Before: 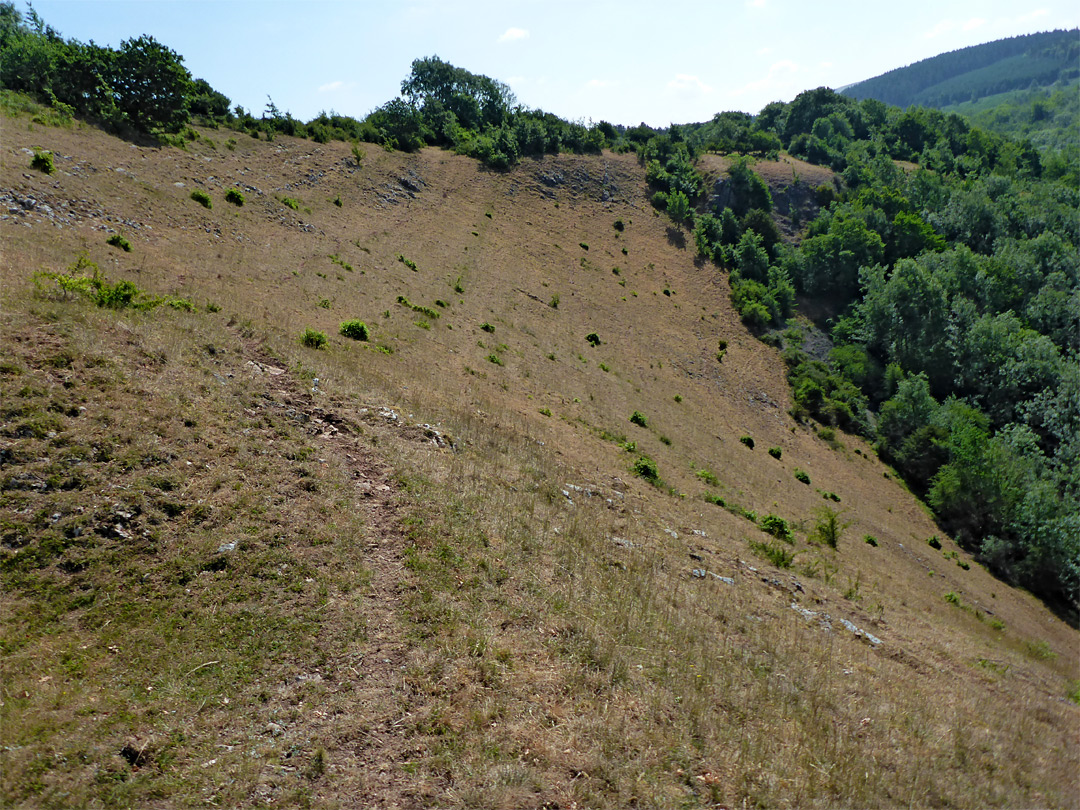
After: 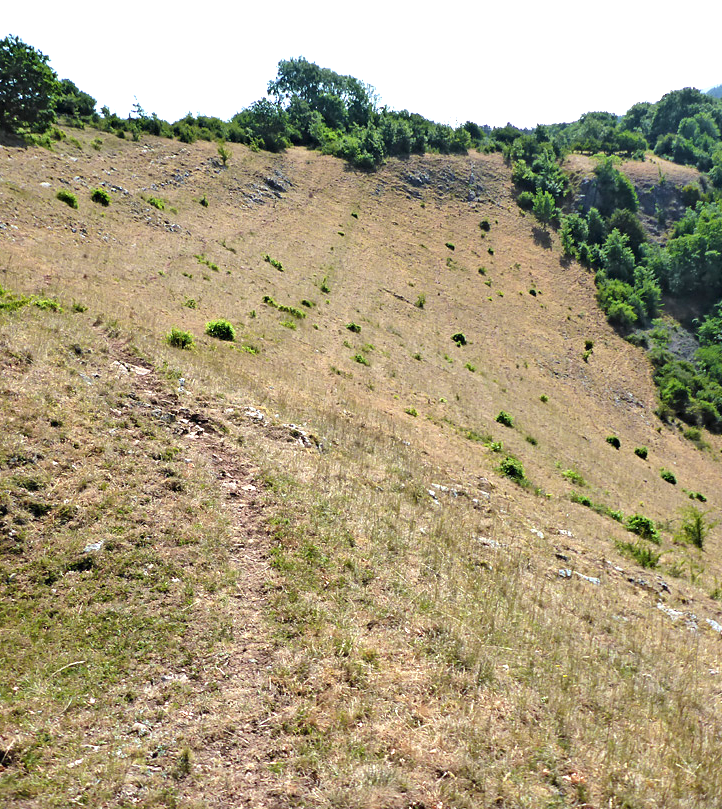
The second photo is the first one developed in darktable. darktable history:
crop and rotate: left 12.434%, right 20.711%
exposure: black level correction 0, exposure 1.199 EV, compensate highlight preservation false
contrast brightness saturation: contrast 0.008, saturation -0.056
